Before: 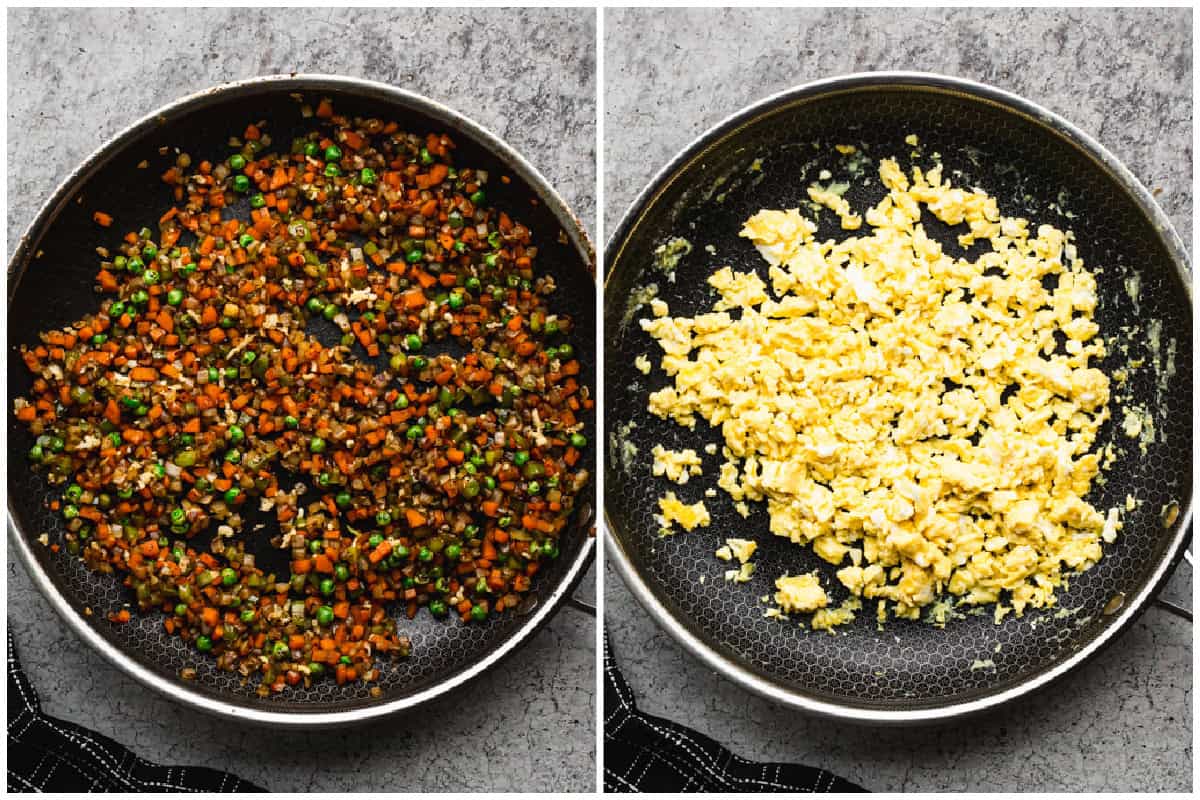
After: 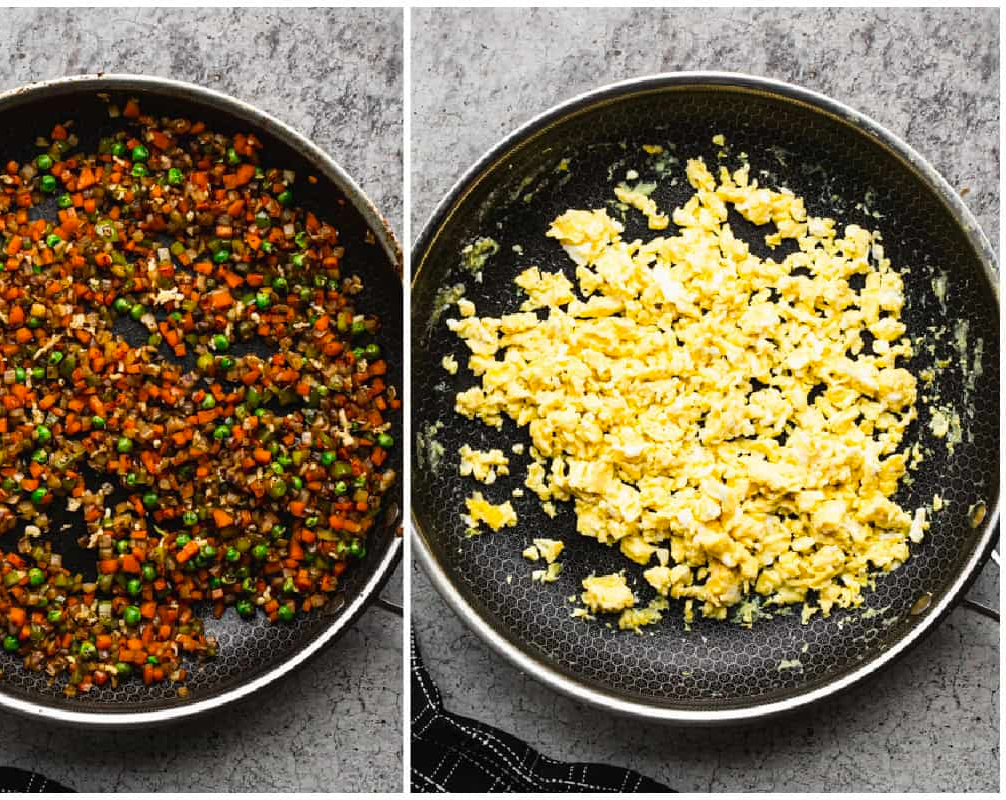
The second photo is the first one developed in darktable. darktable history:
crop: left 16.145%
color correction: saturation 1.1
